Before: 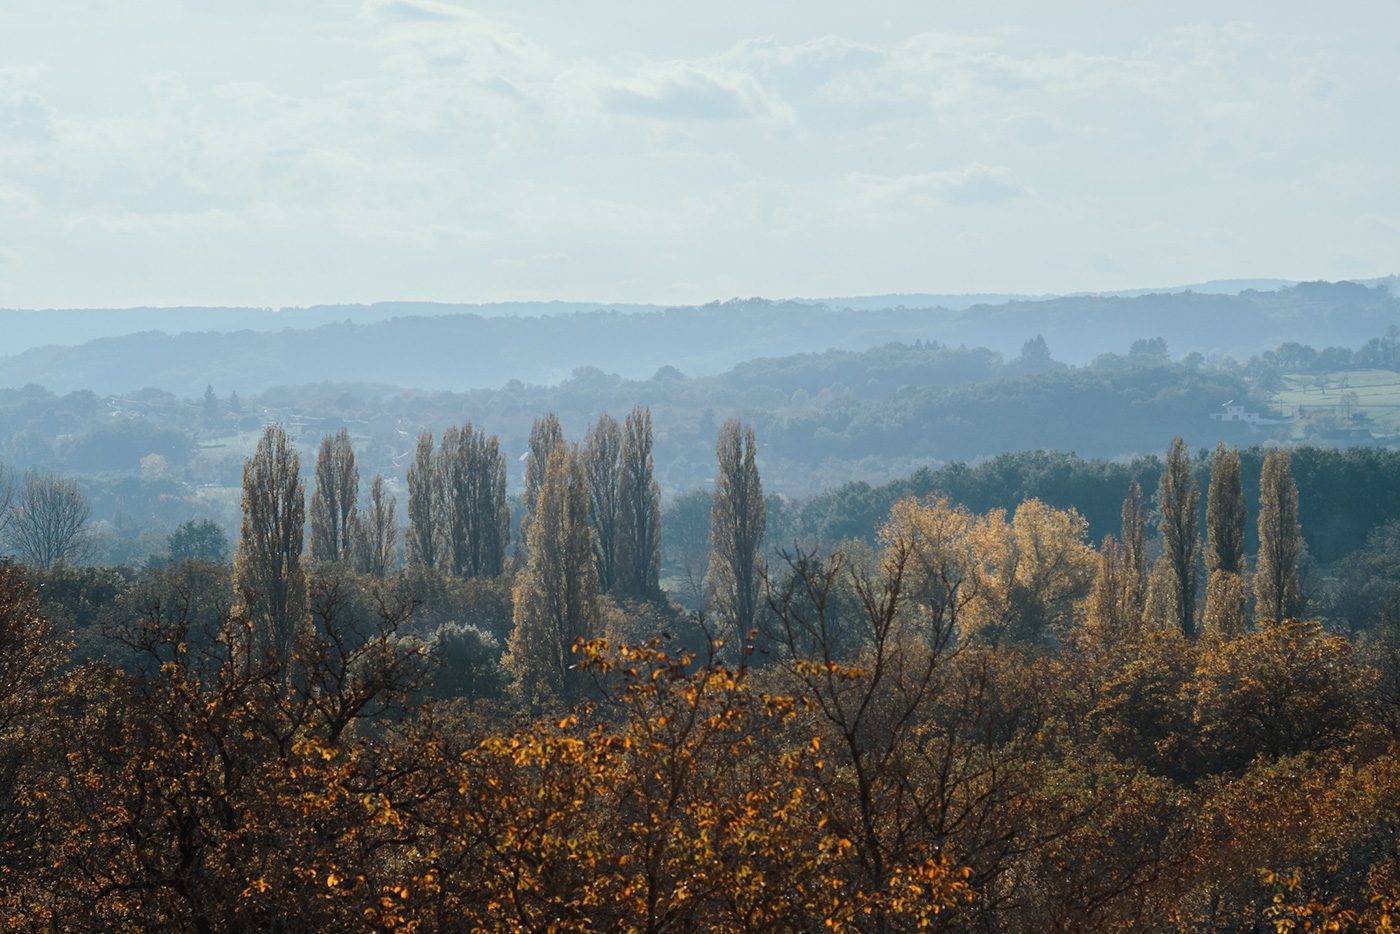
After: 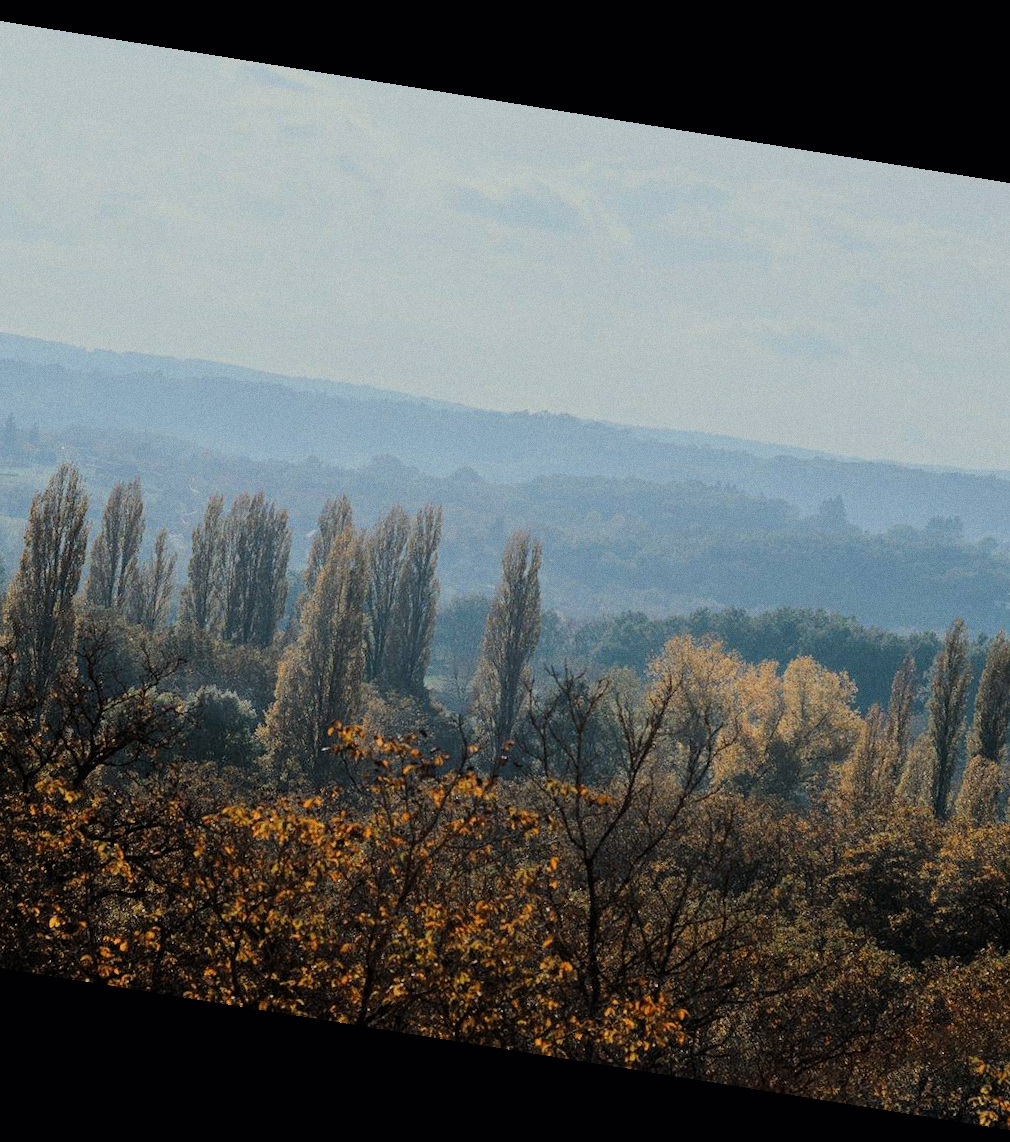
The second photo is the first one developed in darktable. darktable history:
rotate and perspective: rotation 9.12°, automatic cropping off
crop and rotate: left 18.442%, right 15.508%
grain: coarseness 3.21 ISO
filmic rgb: black relative exposure -7.15 EV, white relative exposure 5.36 EV, hardness 3.02, color science v6 (2022)
